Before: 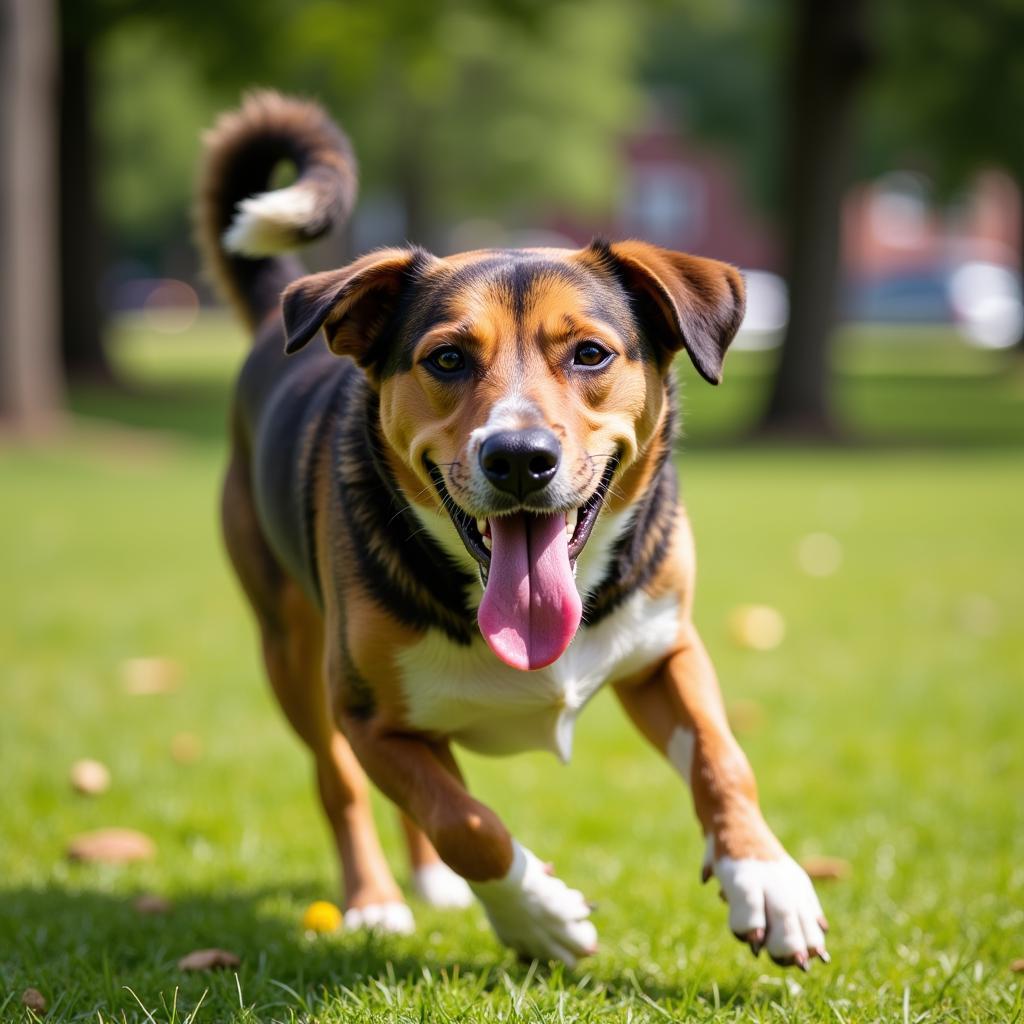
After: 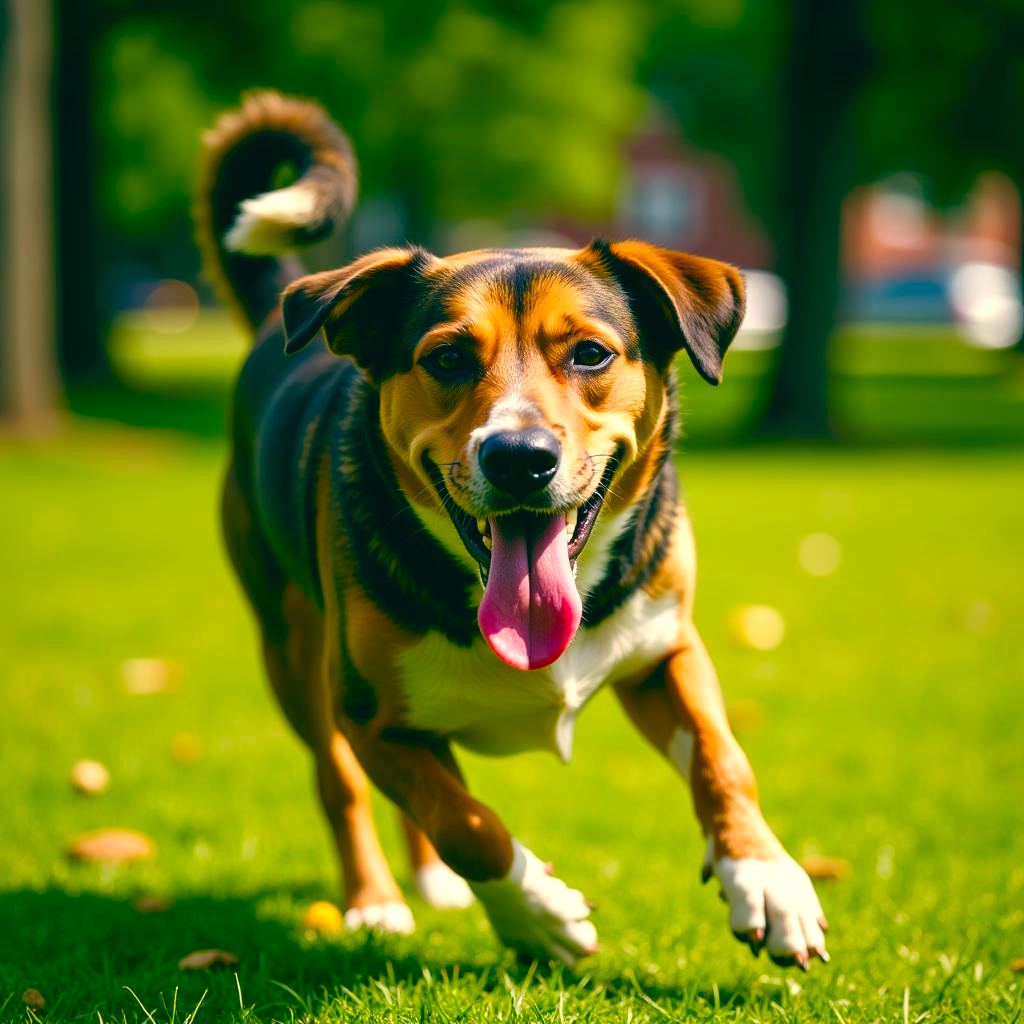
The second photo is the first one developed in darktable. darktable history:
contrast brightness saturation: brightness -0.02, saturation 0.35
color balance rgb: shadows lift › chroma 1%, shadows lift › hue 217.2°, power › hue 310.8°, highlights gain › chroma 2%, highlights gain › hue 44.4°, global offset › luminance 0.25%, global offset › hue 171.6°, perceptual saturation grading › global saturation 14.09%, perceptual saturation grading › highlights -30%, perceptual saturation grading › shadows 50.67%, global vibrance 25%, contrast 20%
color balance: lift [1.005, 0.99, 1.007, 1.01], gamma [1, 1.034, 1.032, 0.966], gain [0.873, 1.055, 1.067, 0.933]
